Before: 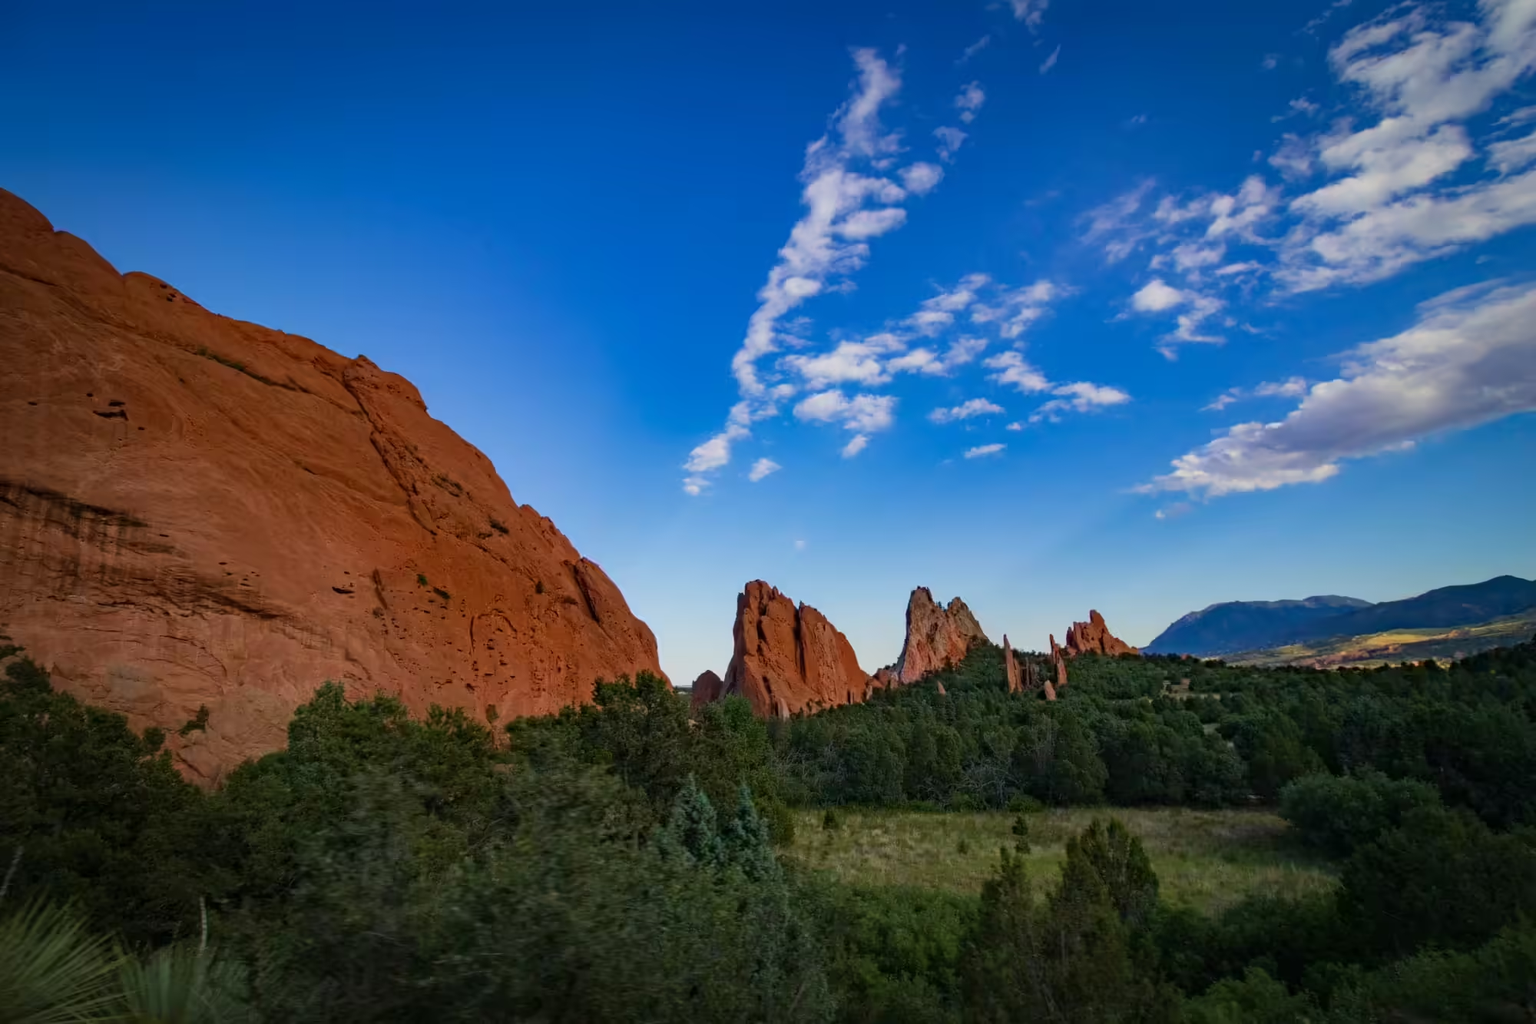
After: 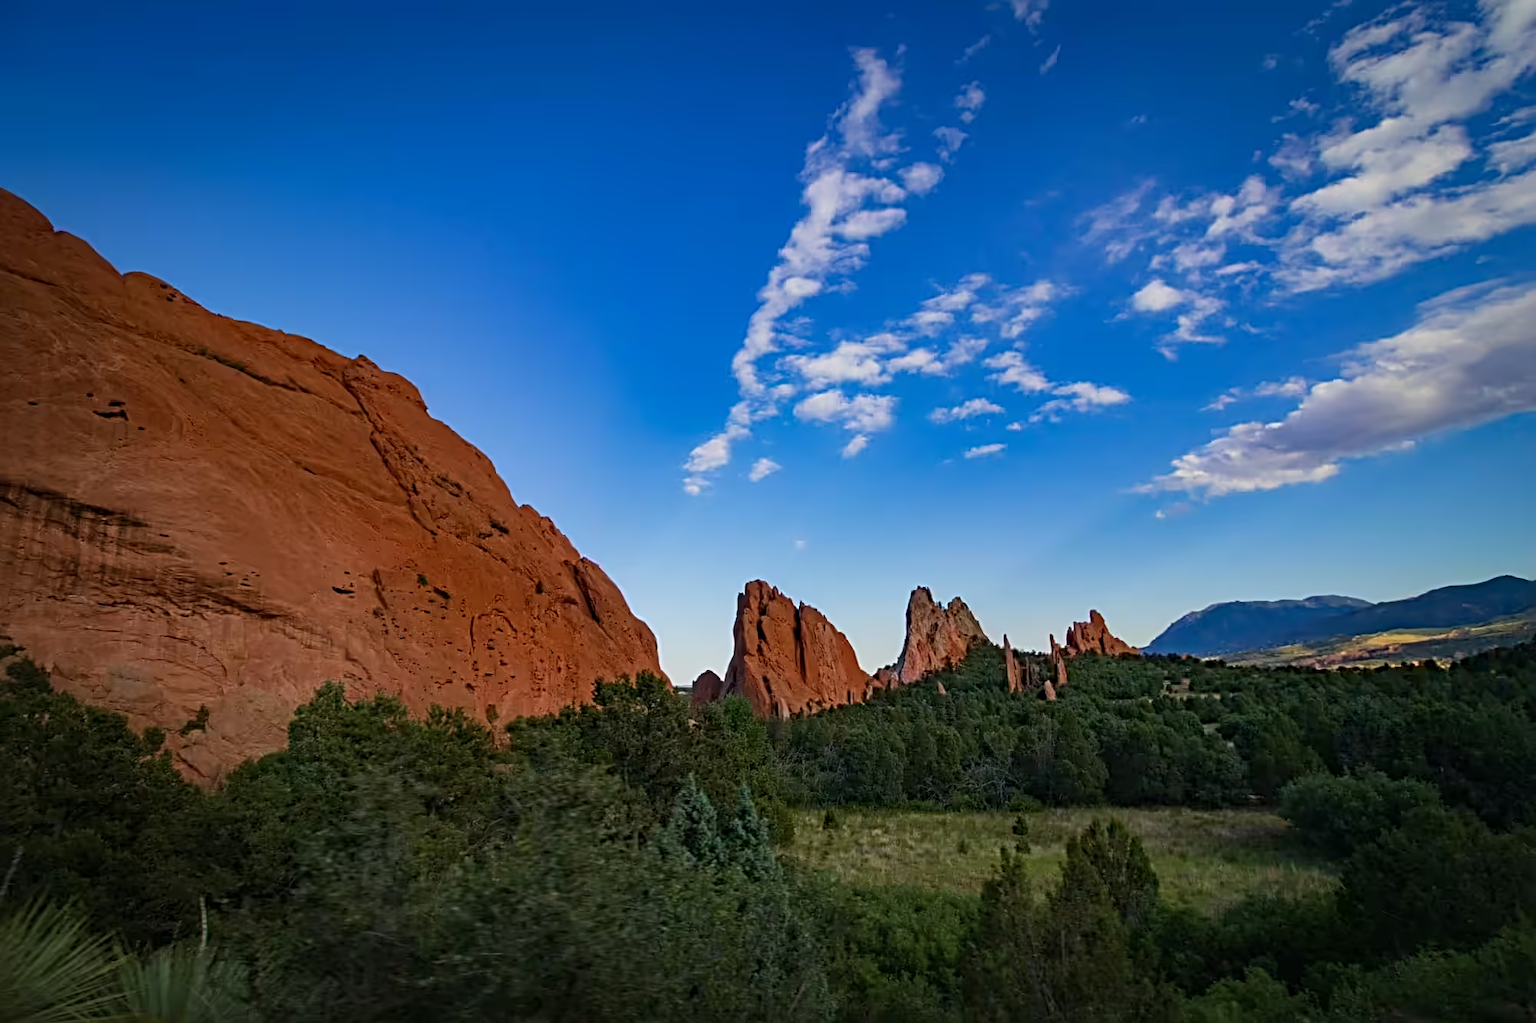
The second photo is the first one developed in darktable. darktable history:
sharpen: radius 3.977
